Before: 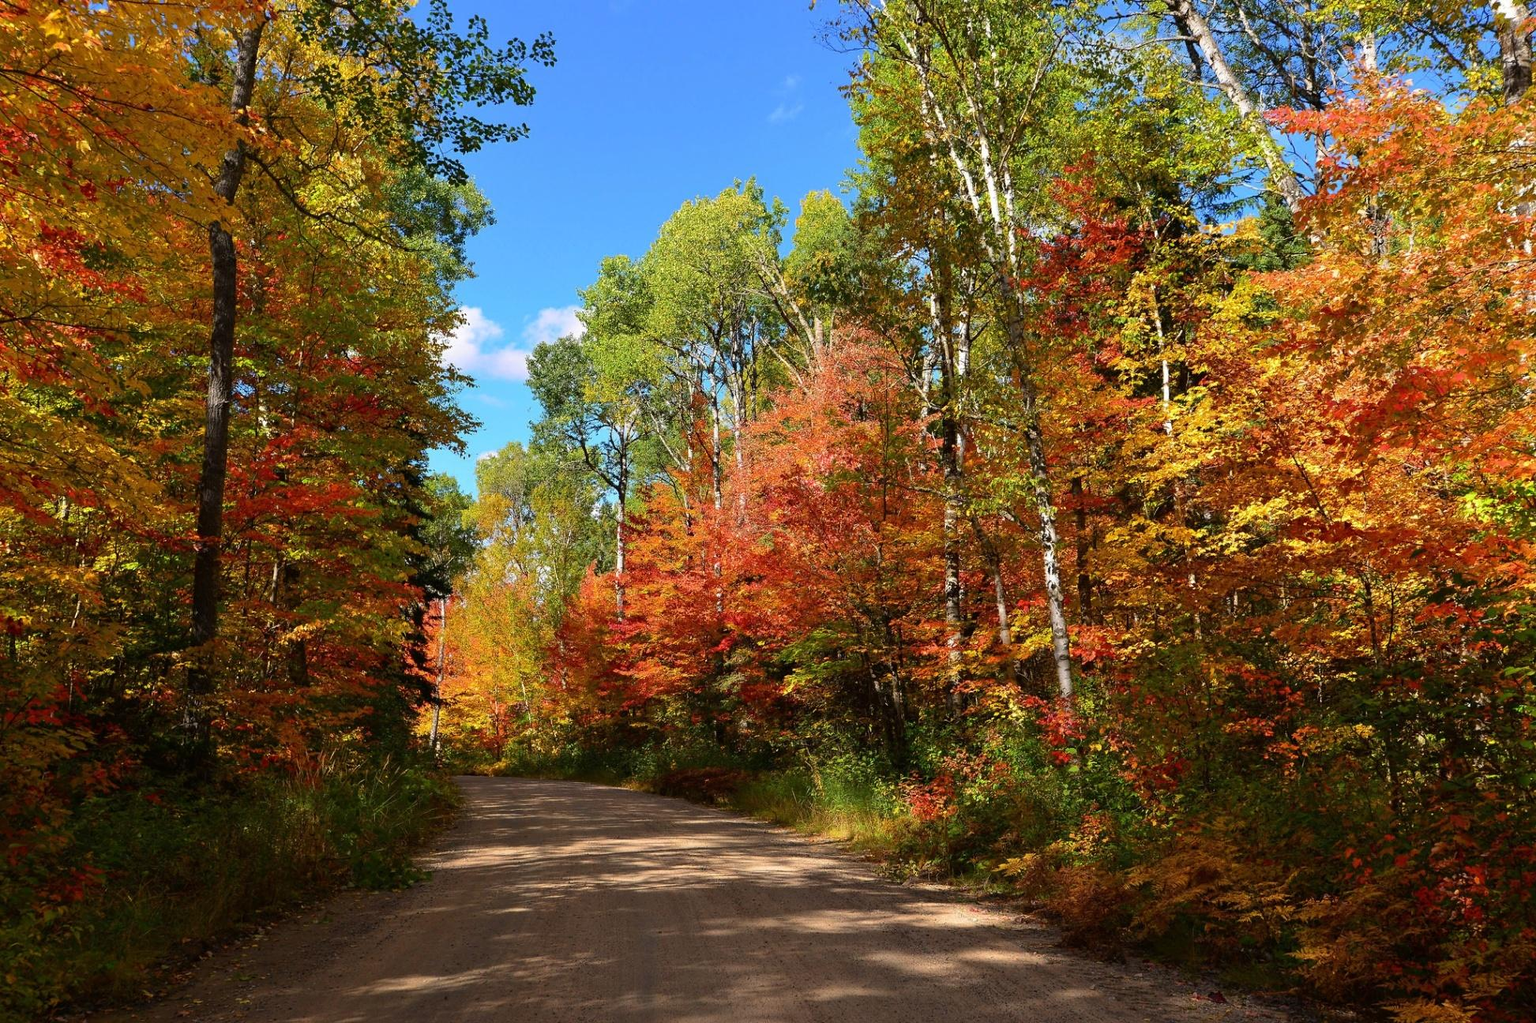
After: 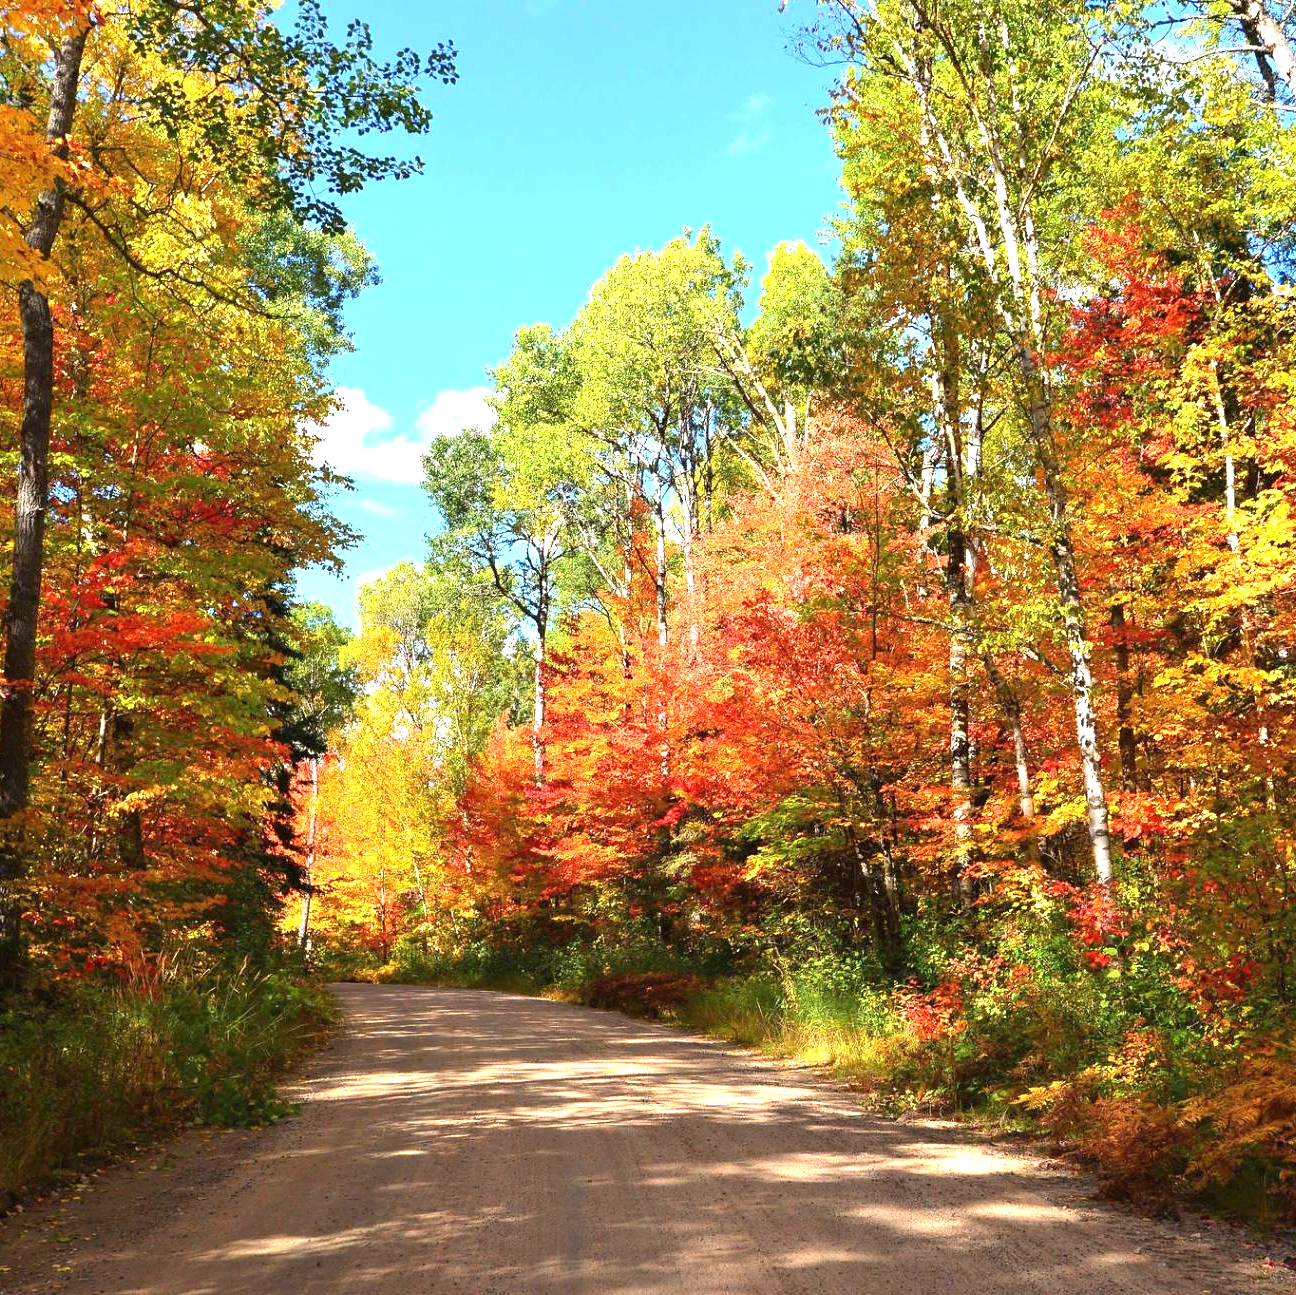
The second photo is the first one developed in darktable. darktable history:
crop and rotate: left 12.673%, right 20.66%
exposure: black level correction 0, exposure 1.388 EV, compensate exposure bias true, compensate highlight preservation false
